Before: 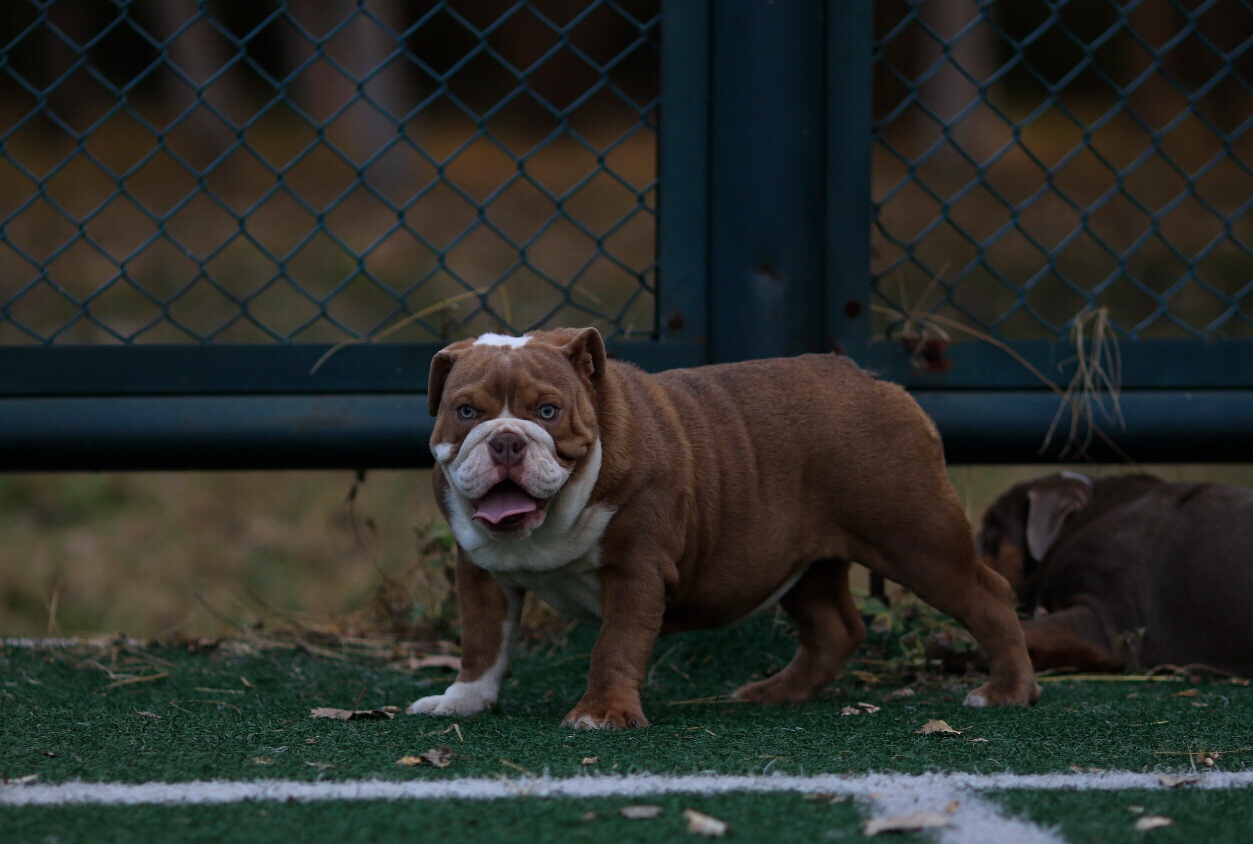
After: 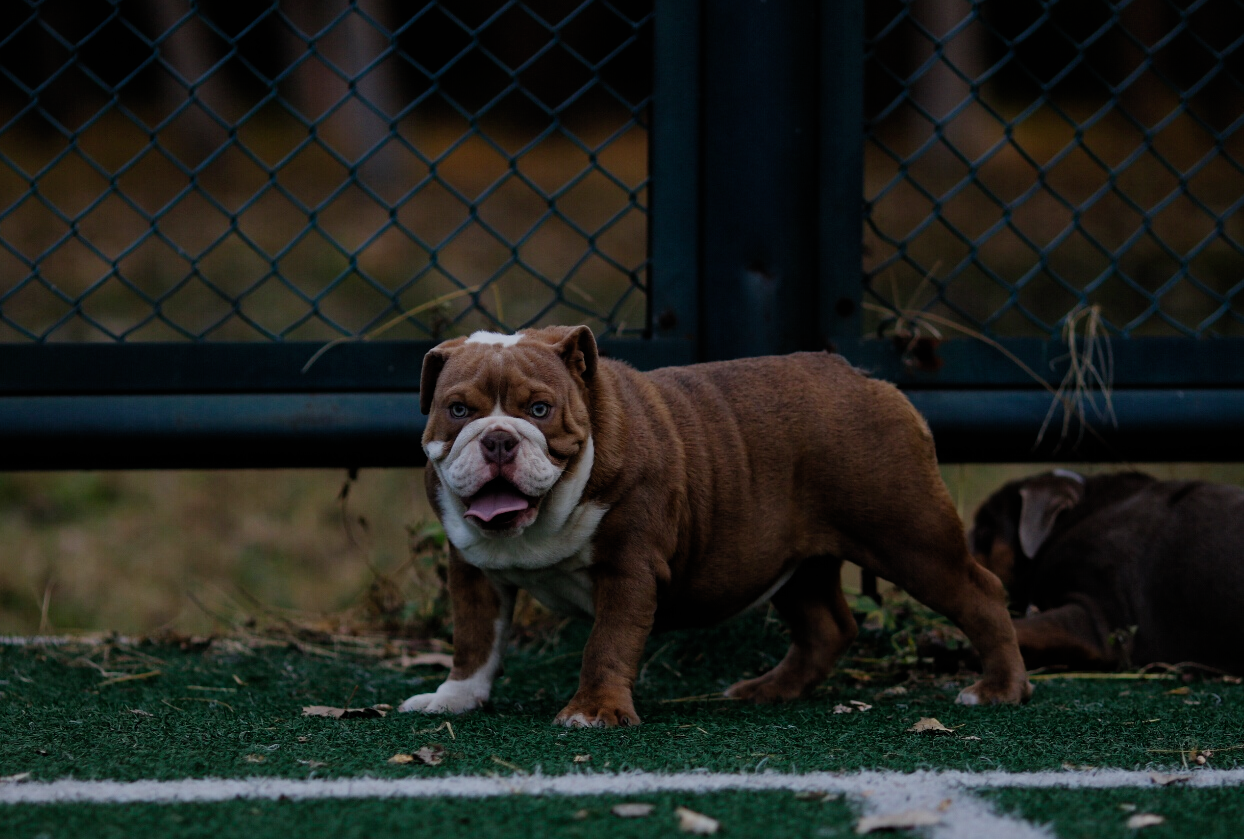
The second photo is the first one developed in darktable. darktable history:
crop and rotate: left 0.688%, top 0.245%, bottom 0.253%
filmic rgb: black relative exposure -7.65 EV, white relative exposure 4.56 EV, threshold 3.02 EV, hardness 3.61, add noise in highlights 0.001, preserve chrominance no, color science v4 (2020), enable highlight reconstruction true
